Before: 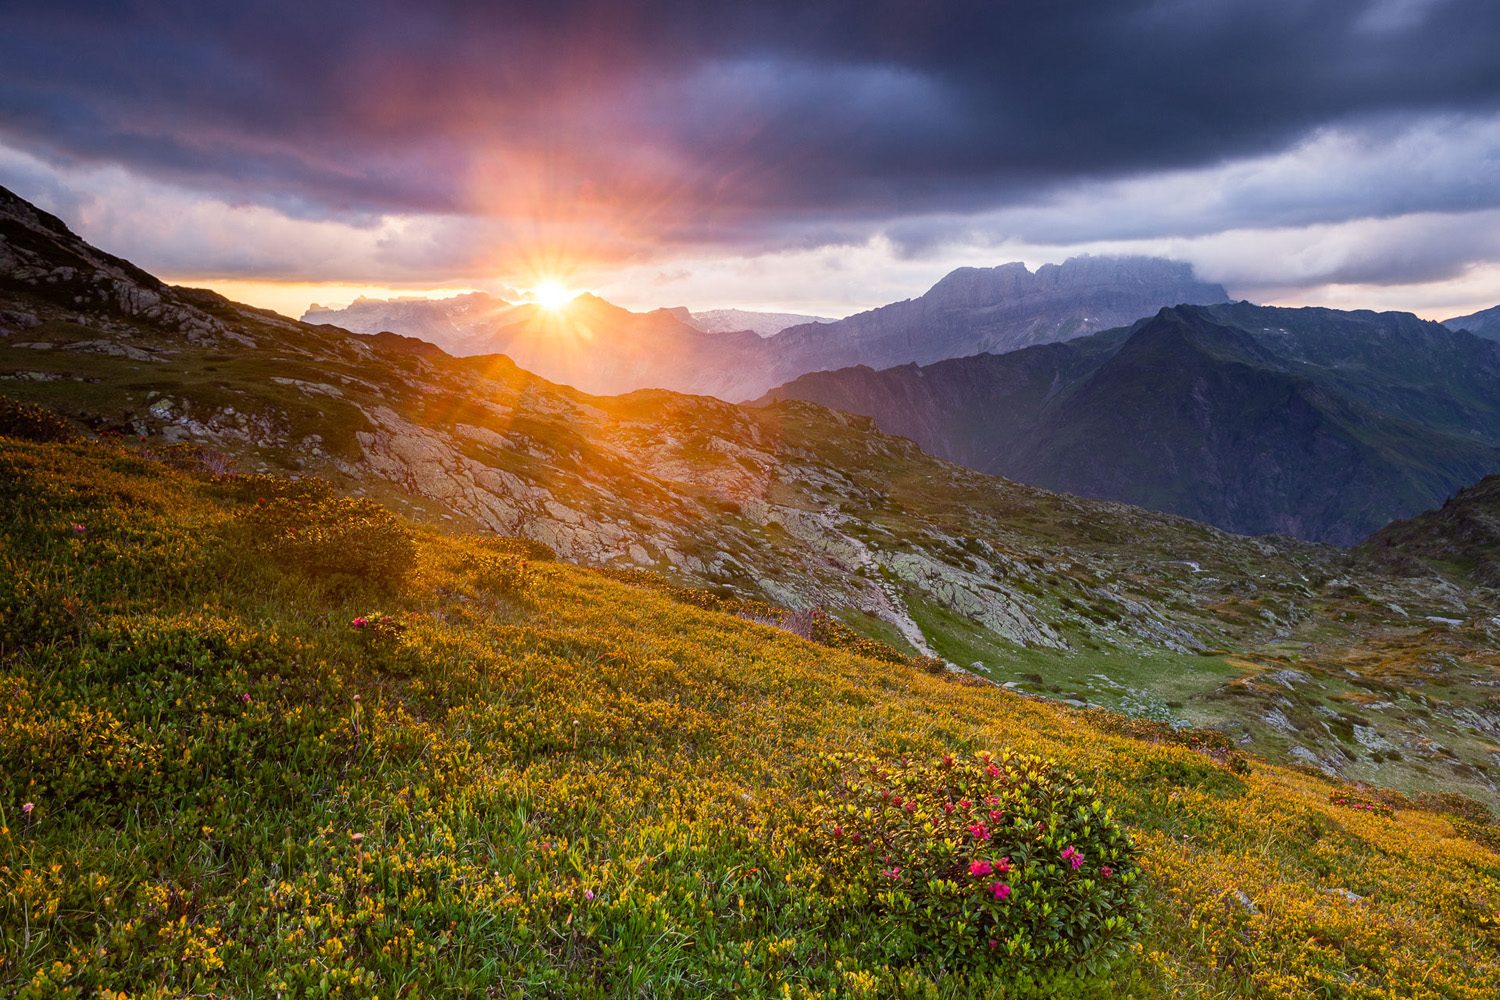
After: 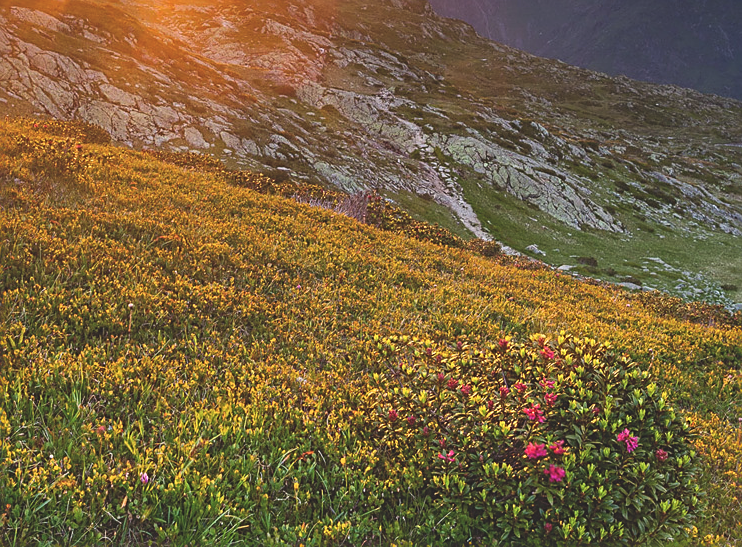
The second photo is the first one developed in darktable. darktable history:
sharpen: on, module defaults
crop: left 29.672%, top 41.786%, right 20.851%, bottom 3.487%
exposure: black level correction -0.023, exposure -0.039 EV, compensate highlight preservation false
